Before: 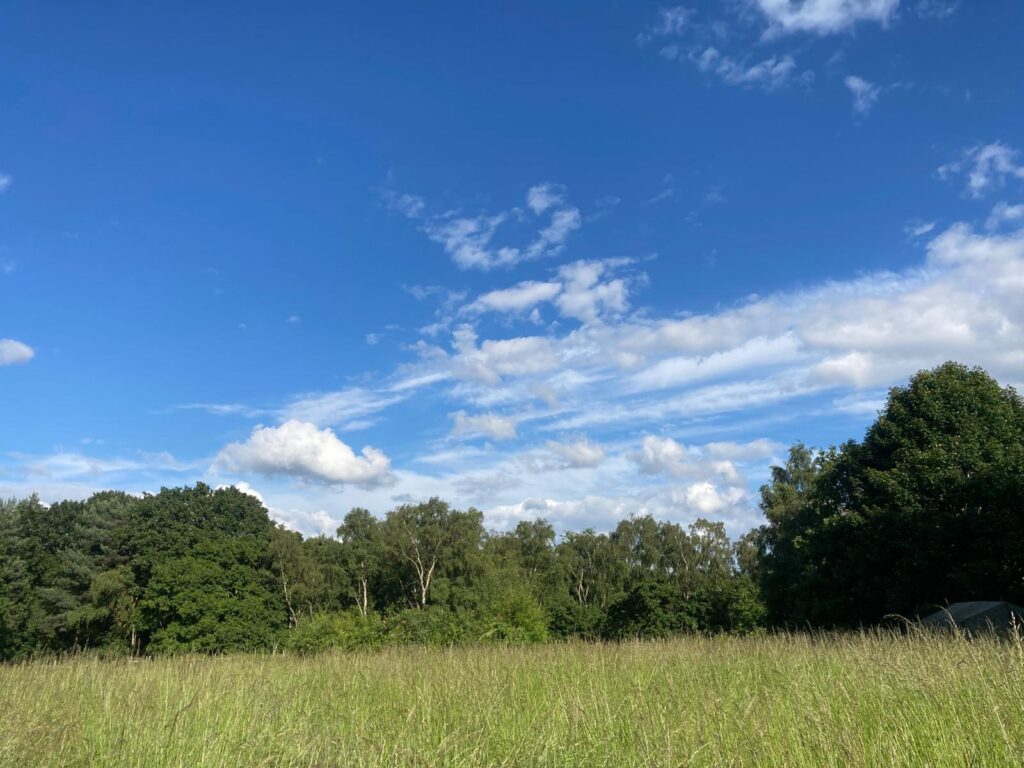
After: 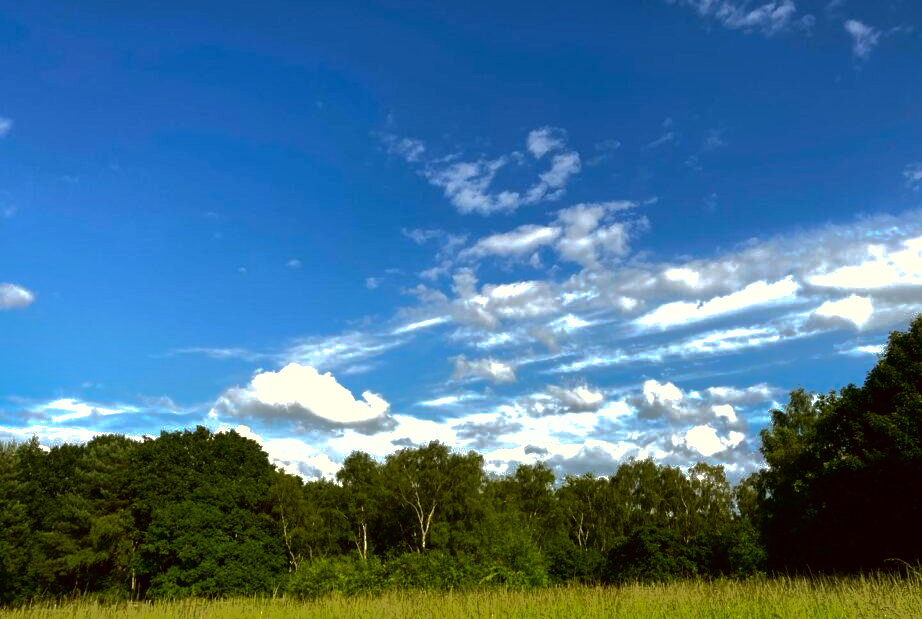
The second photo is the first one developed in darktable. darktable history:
shadows and highlights: shadows 38.35, highlights -75.73
crop: top 7.394%, right 9.894%, bottom 11.963%
tone equalizer: -8 EV -0.74 EV, -7 EV -0.685 EV, -6 EV -0.573 EV, -5 EV -0.377 EV, -3 EV 0.388 EV, -2 EV 0.6 EV, -1 EV 0.688 EV, +0 EV 0.724 EV, edges refinement/feathering 500, mask exposure compensation -1.57 EV, preserve details no
contrast brightness saturation: brightness -0.252, saturation 0.197
color correction: highlights a* -1.25, highlights b* 10.18, shadows a* 0.504, shadows b* 18.64
